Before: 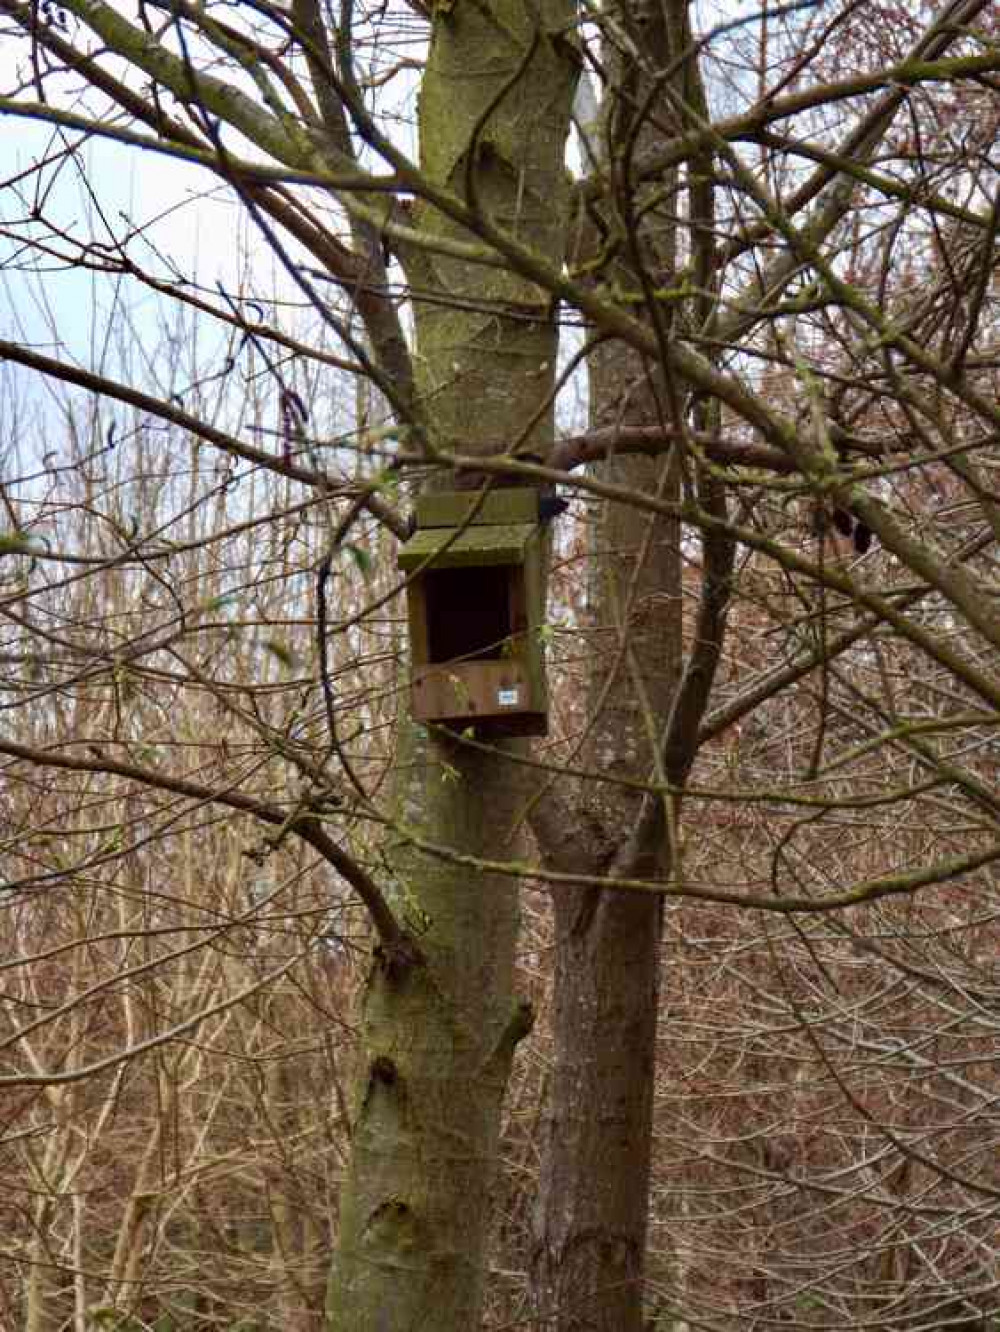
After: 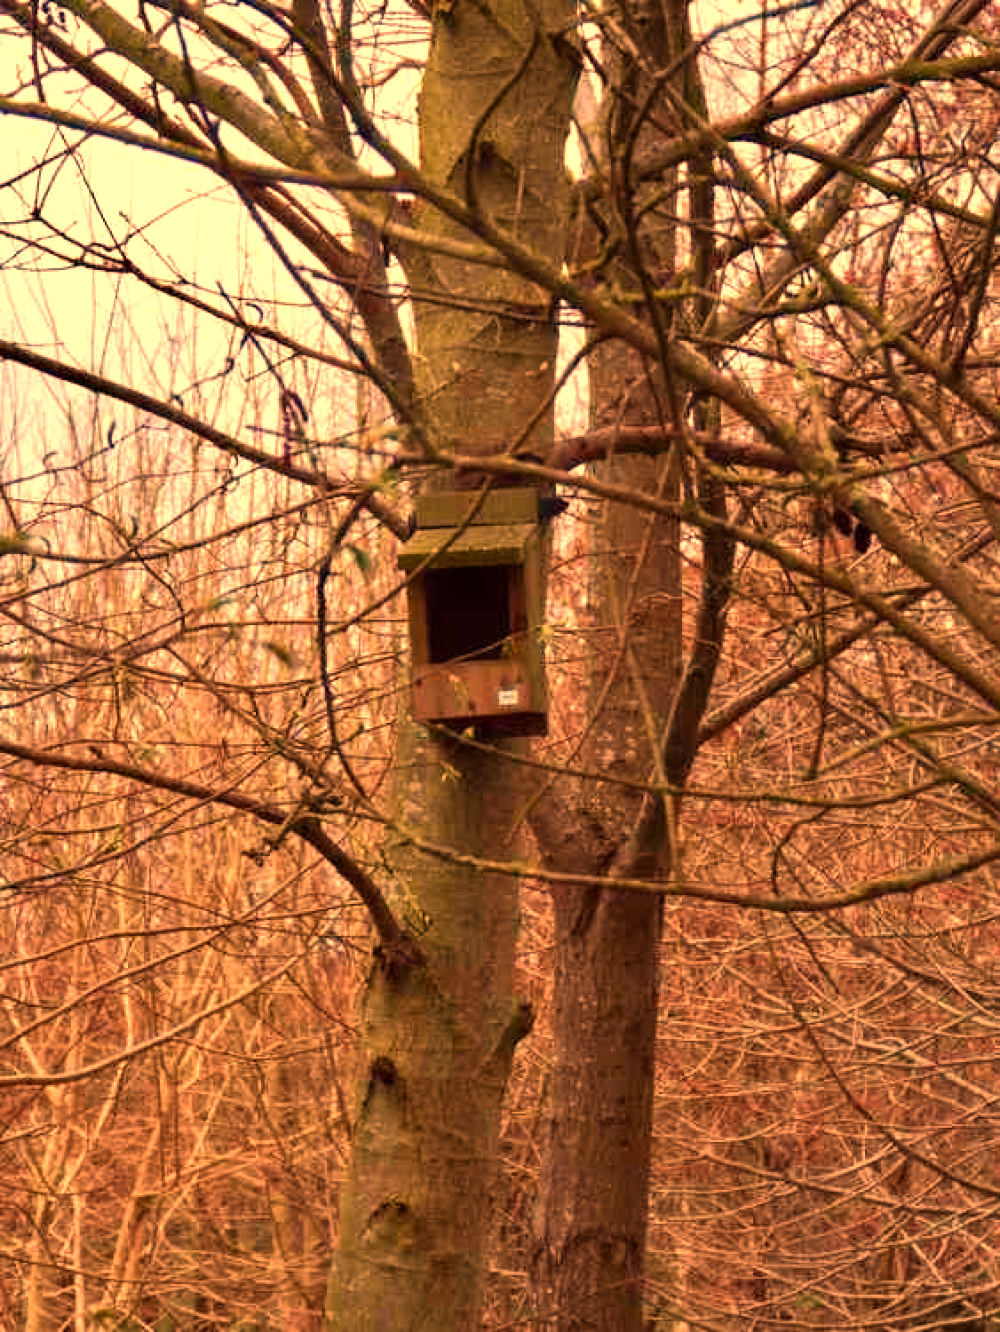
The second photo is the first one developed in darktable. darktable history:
white balance: red 1.467, blue 0.684
exposure: exposure 0.2 EV, compensate highlight preservation false
